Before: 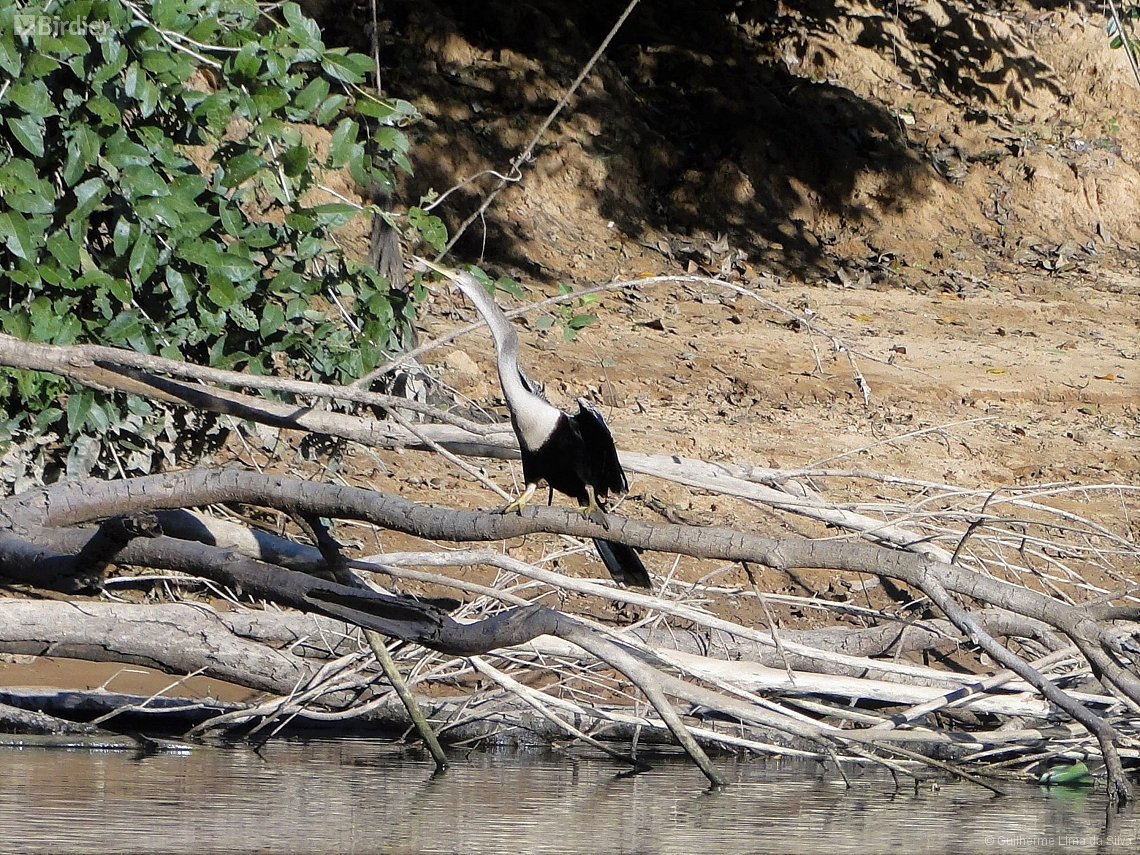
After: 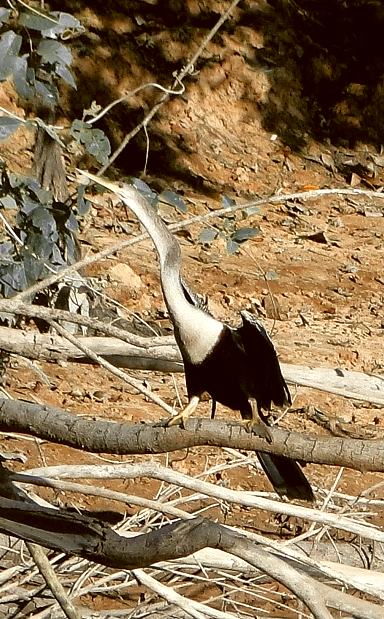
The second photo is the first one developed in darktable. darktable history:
crop and rotate: left 29.601%, top 10.235%, right 36.664%, bottom 17.293%
local contrast: mode bilateral grid, contrast 20, coarseness 49, detail 178%, midtone range 0.2
color zones: curves: ch0 [(0, 0.363) (0.128, 0.373) (0.25, 0.5) (0.402, 0.407) (0.521, 0.525) (0.63, 0.559) (0.729, 0.662) (0.867, 0.471)]; ch1 [(0, 0.515) (0.136, 0.618) (0.25, 0.5) (0.378, 0) (0.516, 0) (0.622, 0.593) (0.737, 0.819) (0.87, 0.593)]; ch2 [(0, 0.529) (0.128, 0.471) (0.282, 0.451) (0.386, 0.662) (0.516, 0.525) (0.633, 0.554) (0.75, 0.62) (0.875, 0.441)], mix 28.34%
color correction: highlights a* -1.62, highlights b* 9.97, shadows a* 0.609, shadows b* 19.78
